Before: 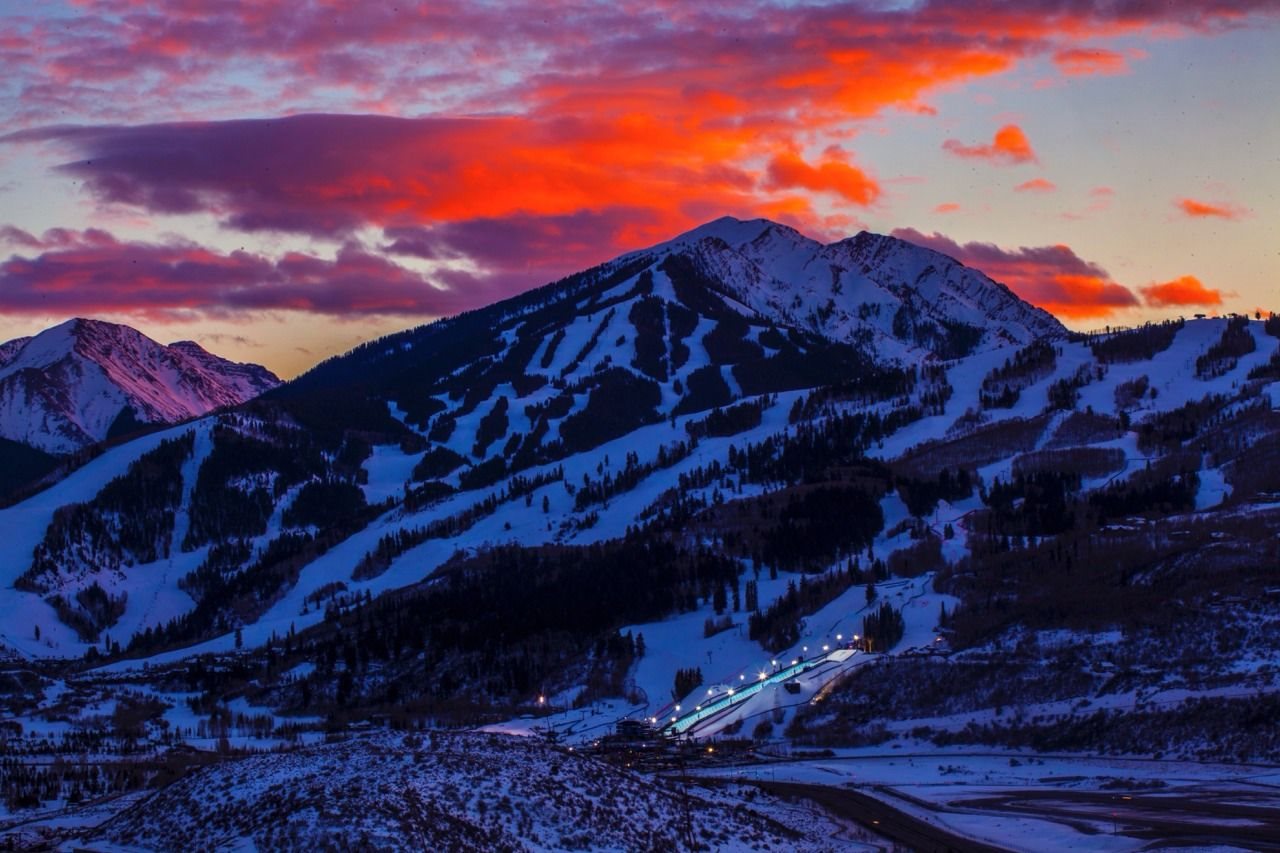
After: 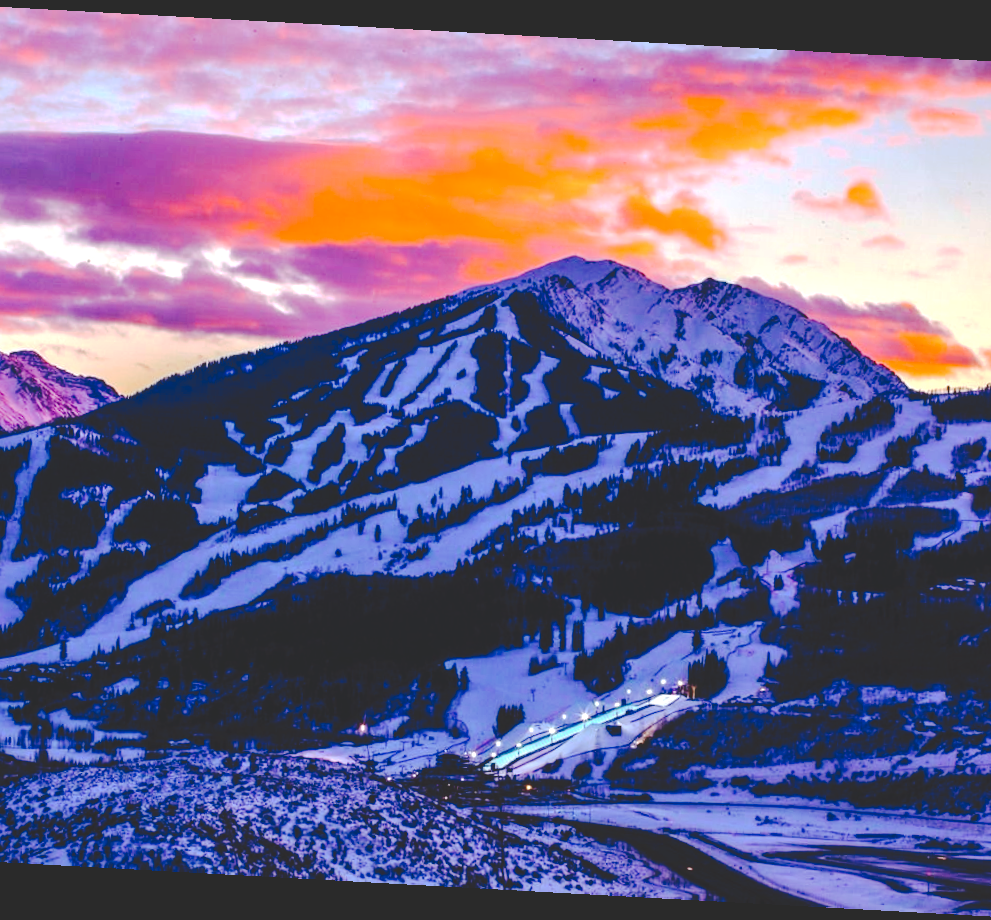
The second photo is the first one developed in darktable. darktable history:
tone curve: curves: ch0 [(0, 0) (0.003, 0.169) (0.011, 0.169) (0.025, 0.169) (0.044, 0.173) (0.069, 0.178) (0.1, 0.183) (0.136, 0.185) (0.177, 0.197) (0.224, 0.227) (0.277, 0.292) (0.335, 0.391) (0.399, 0.491) (0.468, 0.592) (0.543, 0.672) (0.623, 0.734) (0.709, 0.785) (0.801, 0.844) (0.898, 0.893) (1, 1)], preserve colors none
crop and rotate: angle -3.14°, left 14.106%, top 0.035%, right 11.043%, bottom 0.085%
exposure: black level correction 0, exposure 1.1 EV, compensate highlight preservation false
